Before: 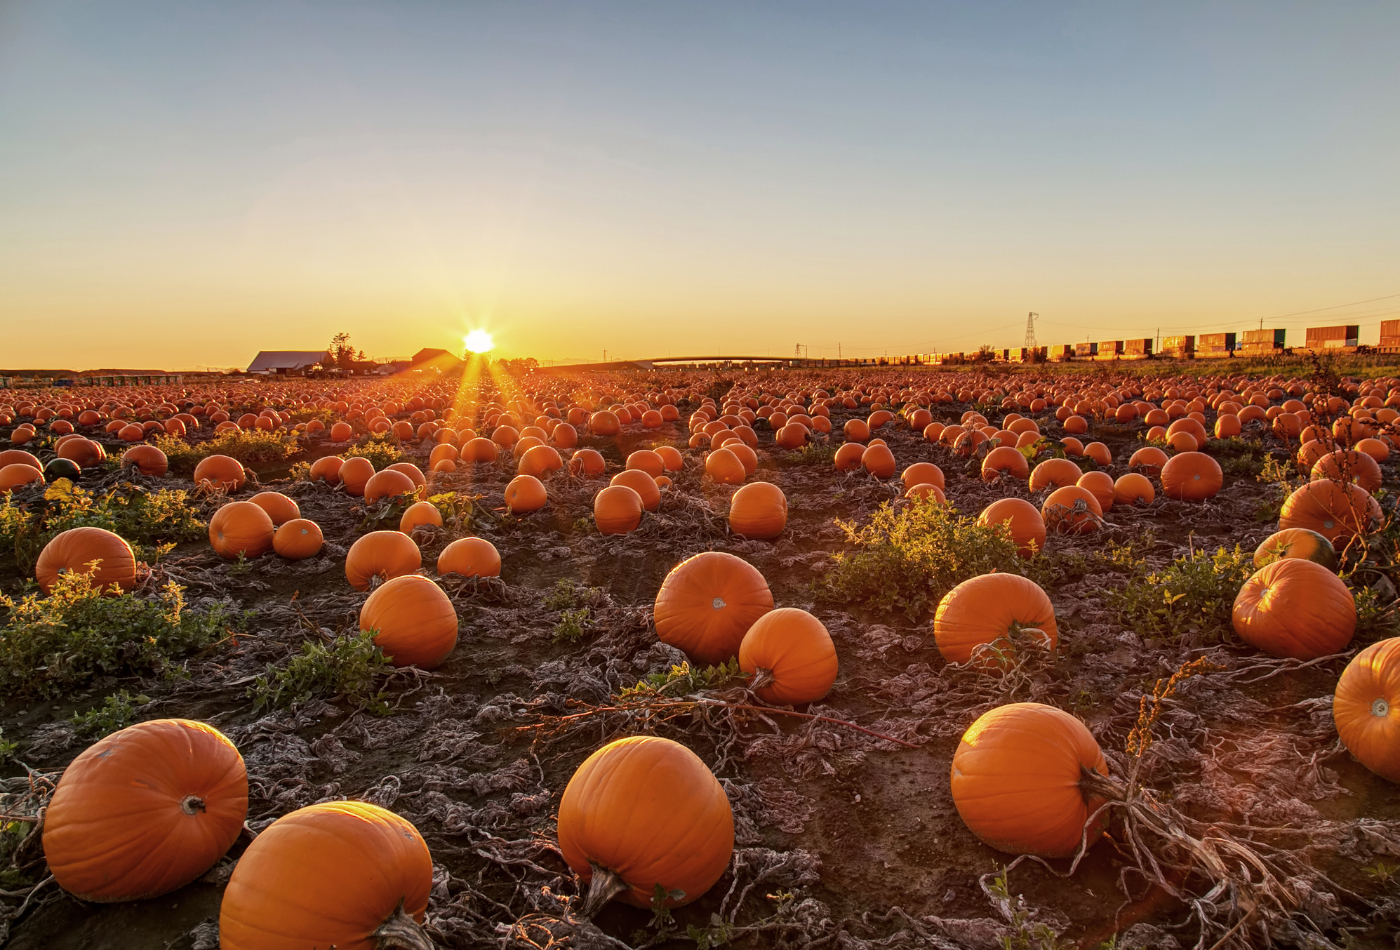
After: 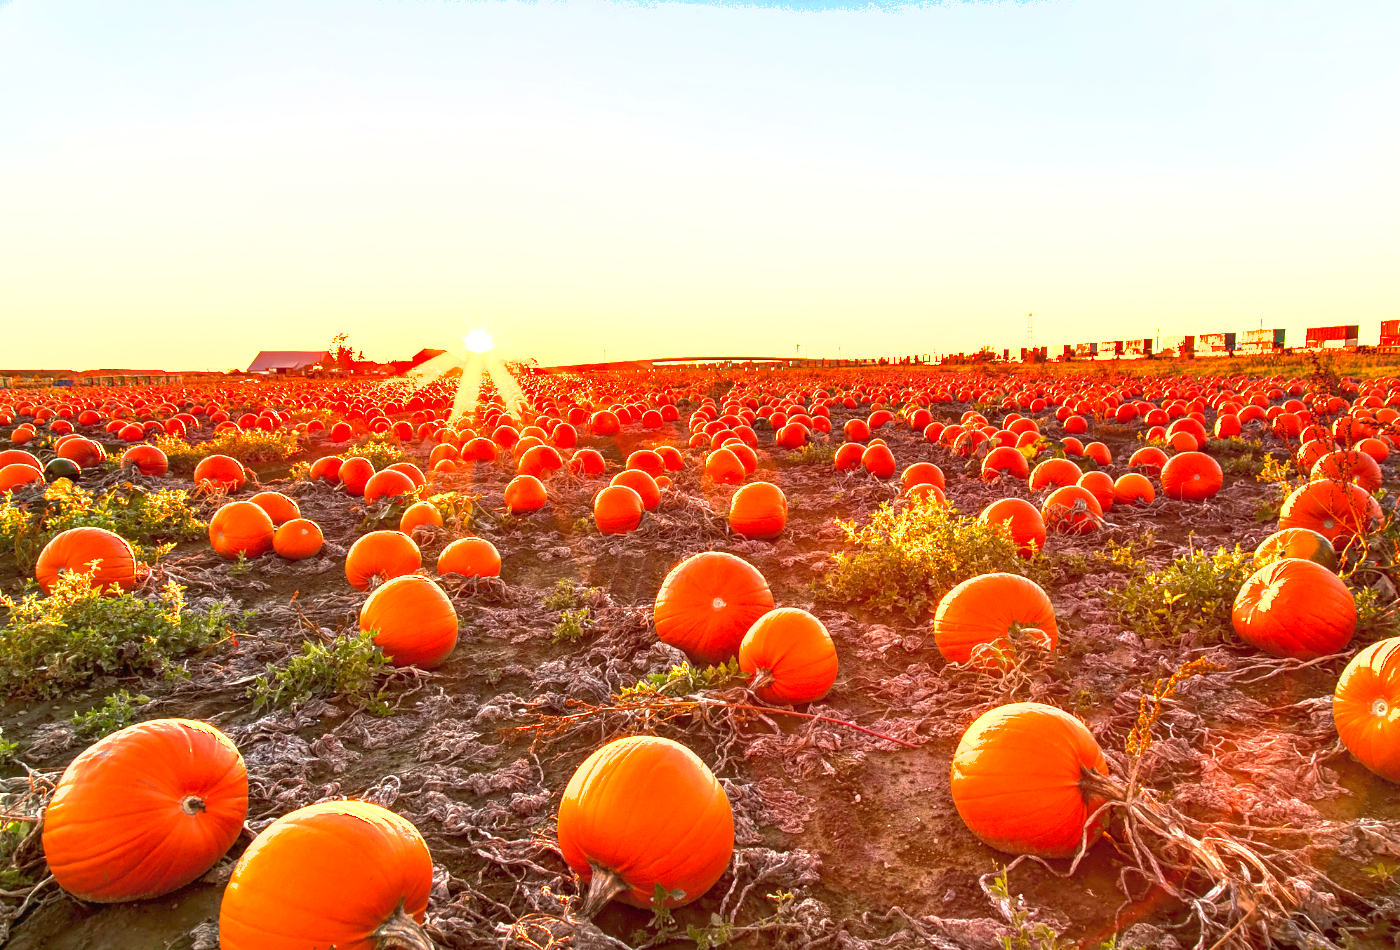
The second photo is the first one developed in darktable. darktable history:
color zones: curves: ch0 [(0, 0.613) (0.01, 0.613) (0.245, 0.448) (0.498, 0.529) (0.642, 0.665) (0.879, 0.777) (0.99, 0.613)]; ch1 [(0, 0) (0.143, 0) (0.286, 0) (0.429, 0) (0.571, 0) (0.714, 0) (0.857, 0)], mix -131.09%
exposure: black level correction 0, exposure 1.9 EV, compensate highlight preservation false
shadows and highlights: on, module defaults
tone equalizer: -8 EV 0.06 EV, smoothing diameter 25%, edges refinement/feathering 10, preserve details guided filter
